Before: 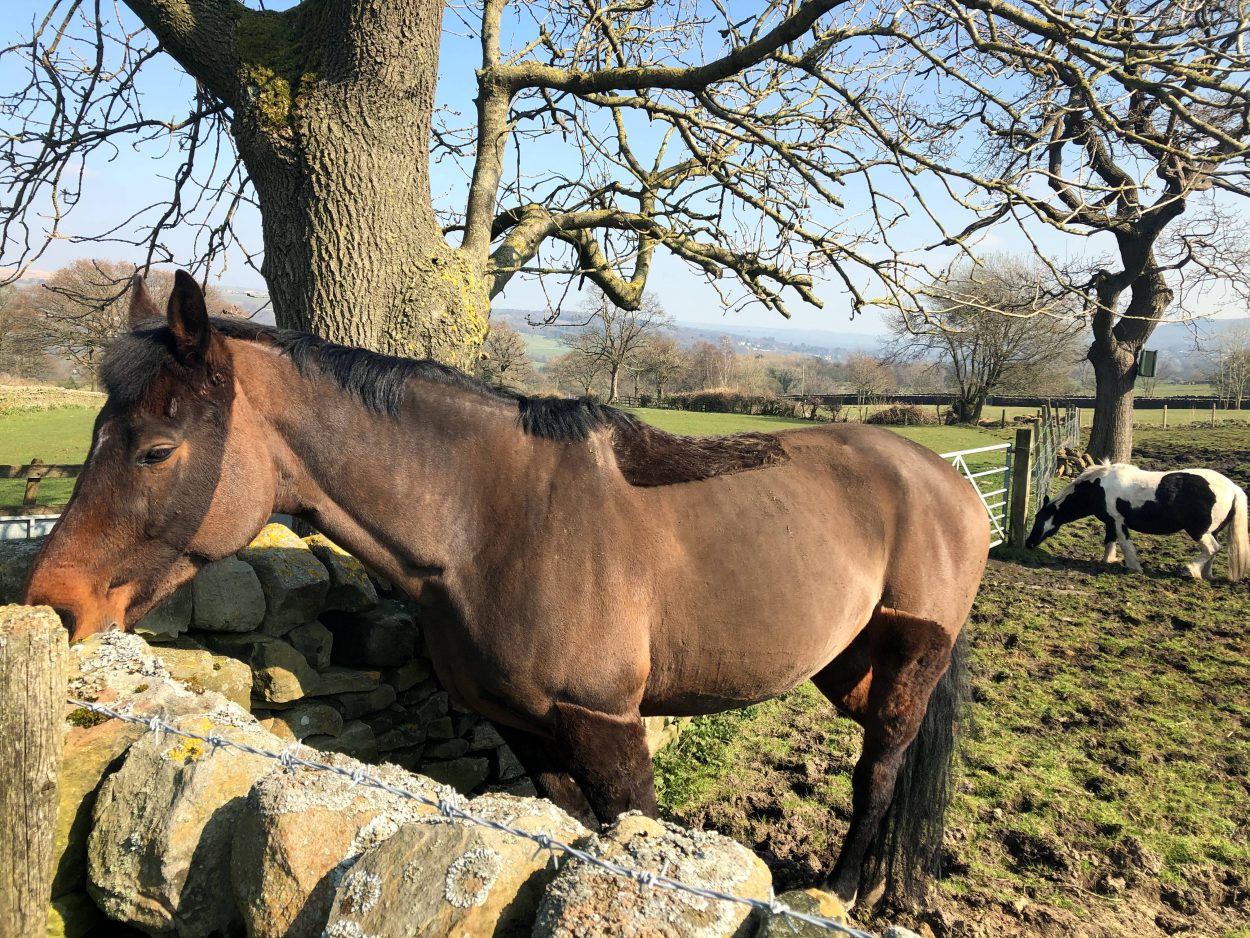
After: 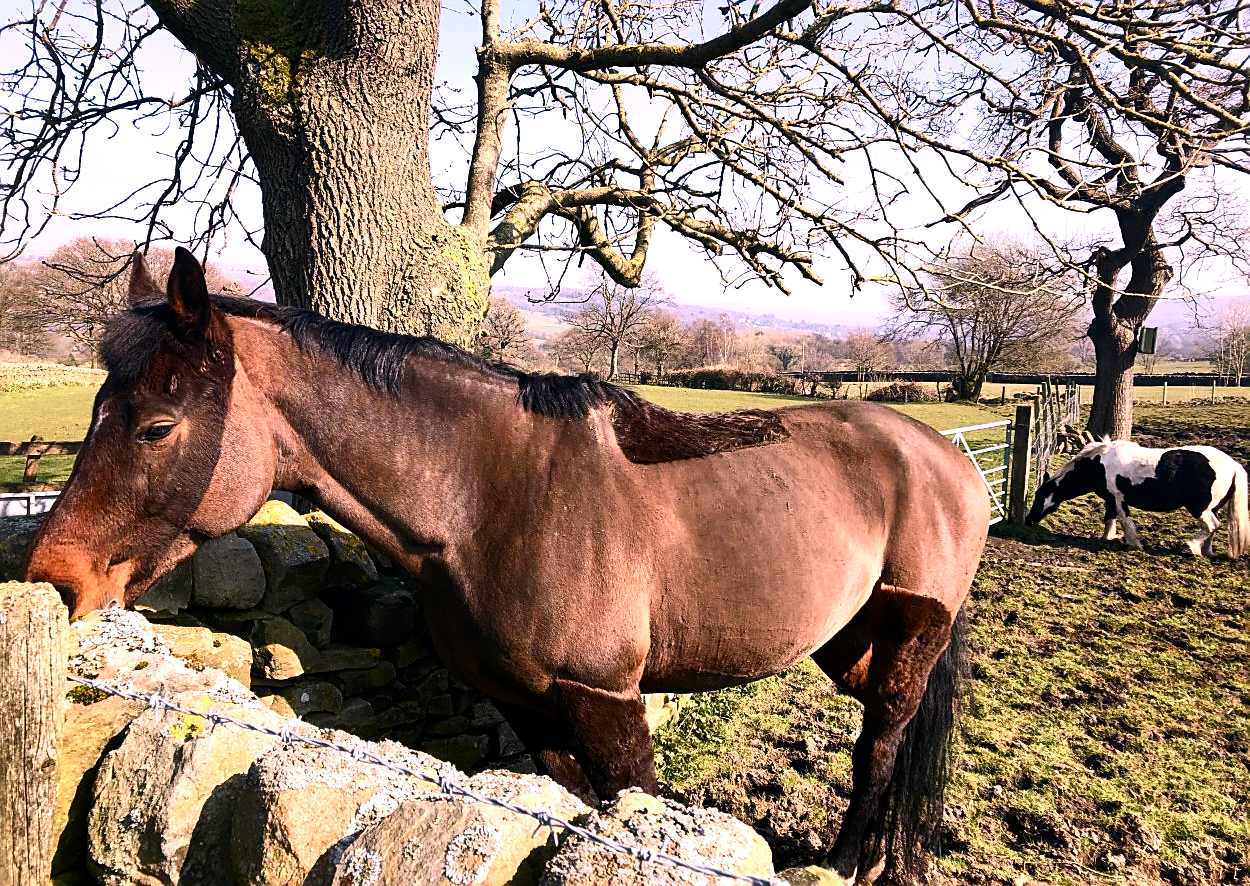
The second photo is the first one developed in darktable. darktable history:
sharpen: on, module defaults
white balance: red 1.004, blue 1.096
contrast brightness saturation: contrast 0.15, brightness -0.01, saturation 0.1
exposure: black level correction 0, compensate exposure bias true, compensate highlight preservation false
crop and rotate: top 2.479%, bottom 3.018%
color balance rgb: shadows lift › luminance -20%, power › hue 72.24°, highlights gain › luminance 15%, global offset › hue 171.6°, perceptual saturation grading › highlights -30%, perceptual saturation grading › shadows 20%, global vibrance 30%, contrast 10%
color correction: highlights a* 14.52, highlights b* 4.84
